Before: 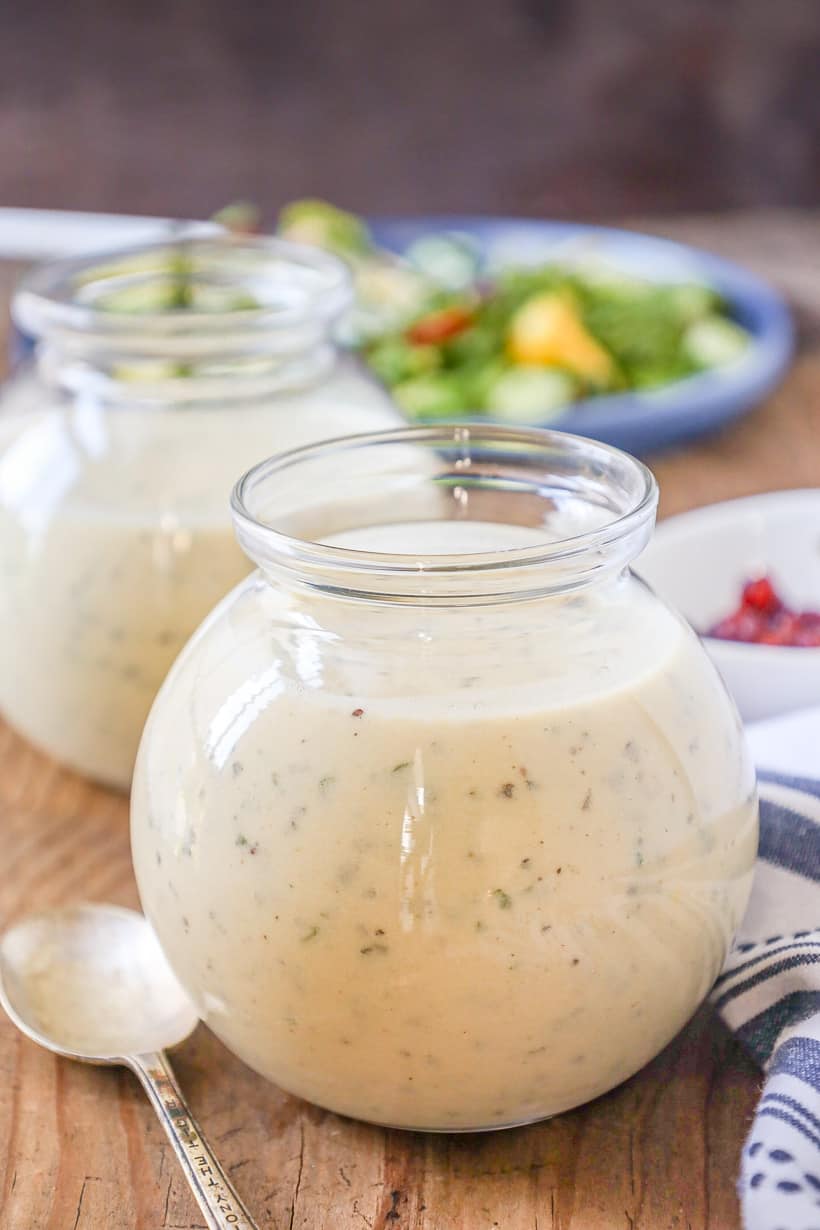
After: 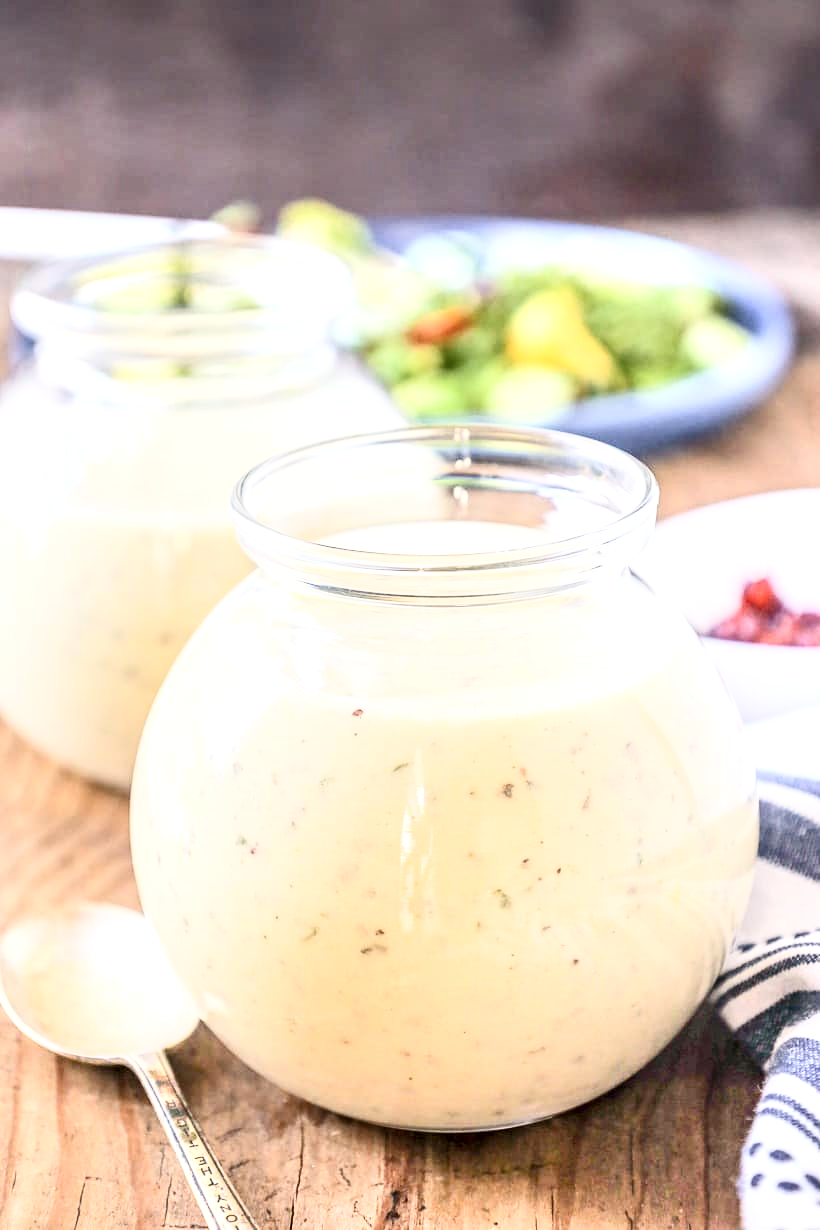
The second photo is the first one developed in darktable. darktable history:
contrast brightness saturation: contrast 0.389, brightness 0.536
levels: levels [0, 0.498, 1]
local contrast: highlights 138%, shadows 143%, detail 140%, midtone range 0.26
